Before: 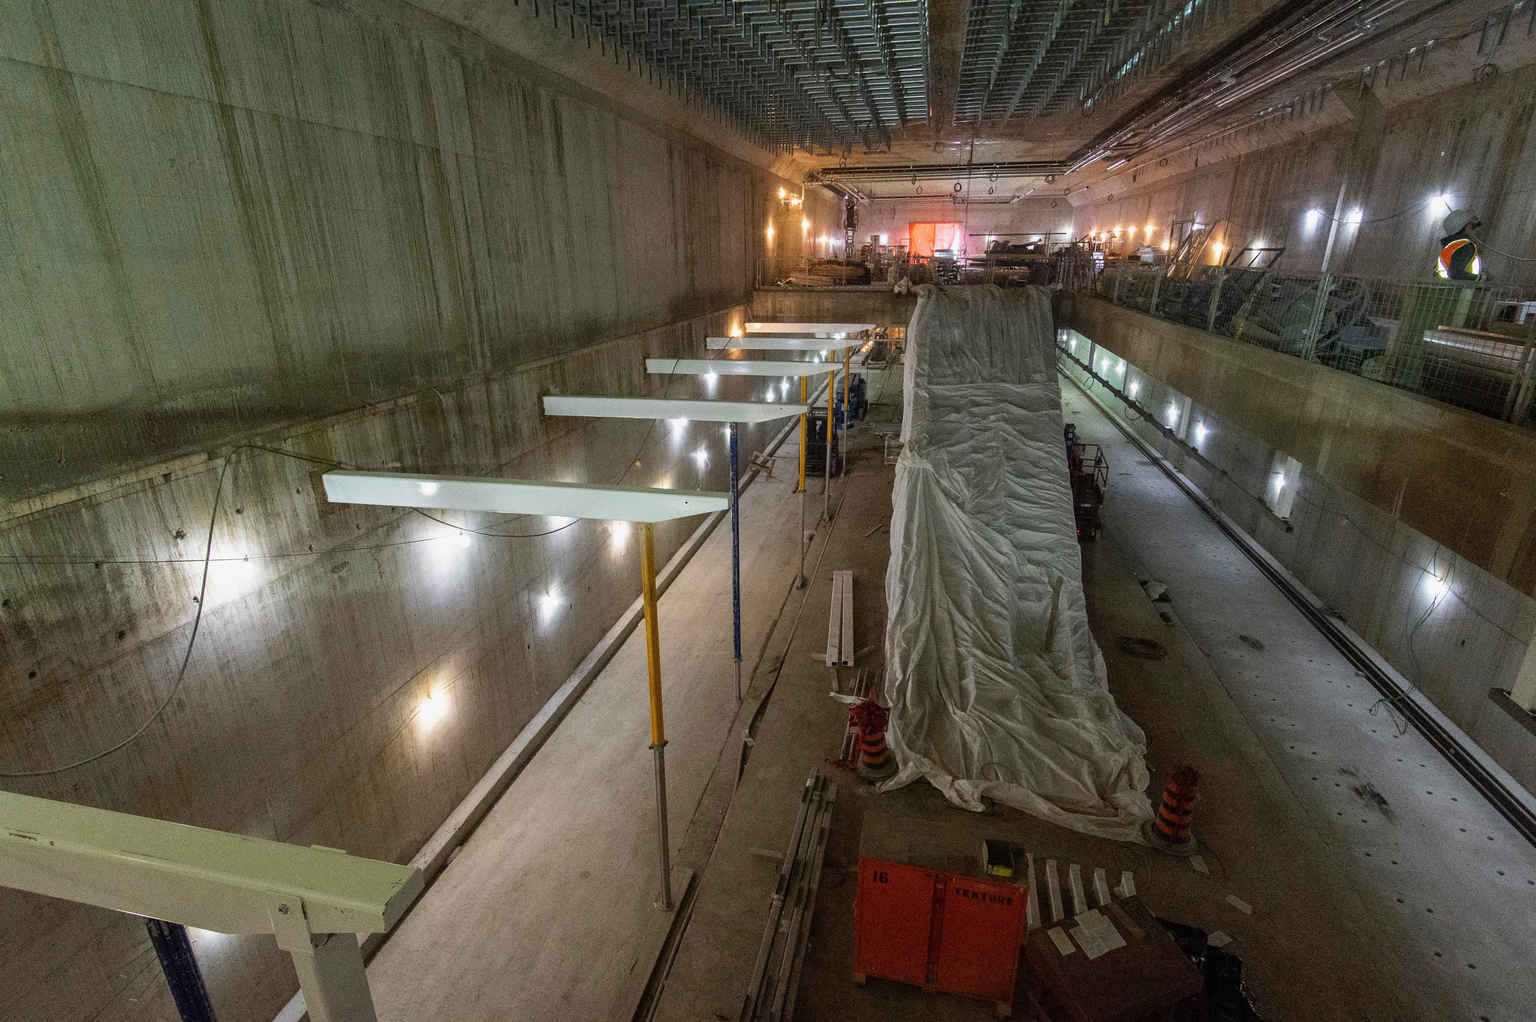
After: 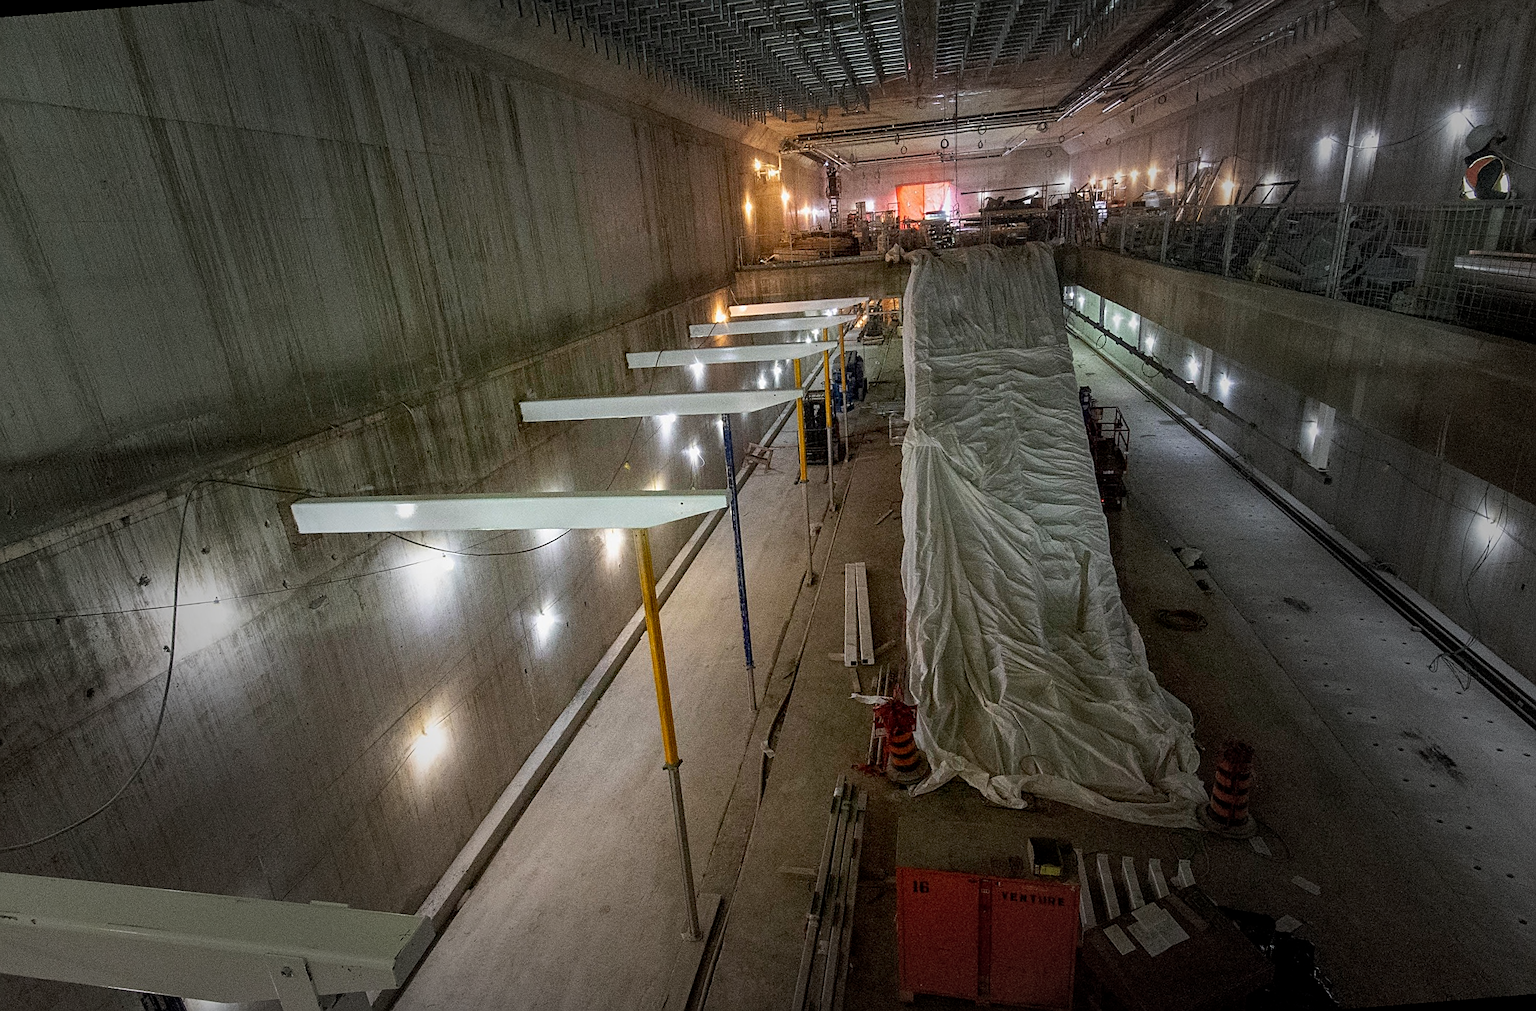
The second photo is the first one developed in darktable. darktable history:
vignetting: fall-off start 40%, fall-off radius 40%
sharpen: on, module defaults
rotate and perspective: rotation -4.57°, crop left 0.054, crop right 0.944, crop top 0.087, crop bottom 0.914
